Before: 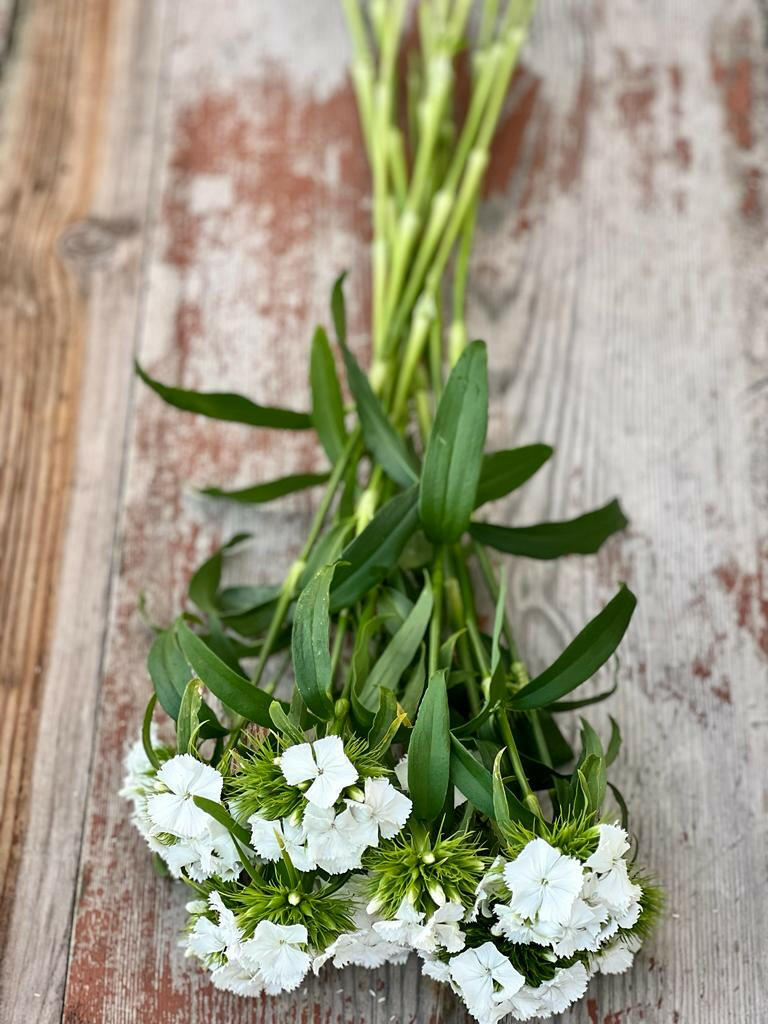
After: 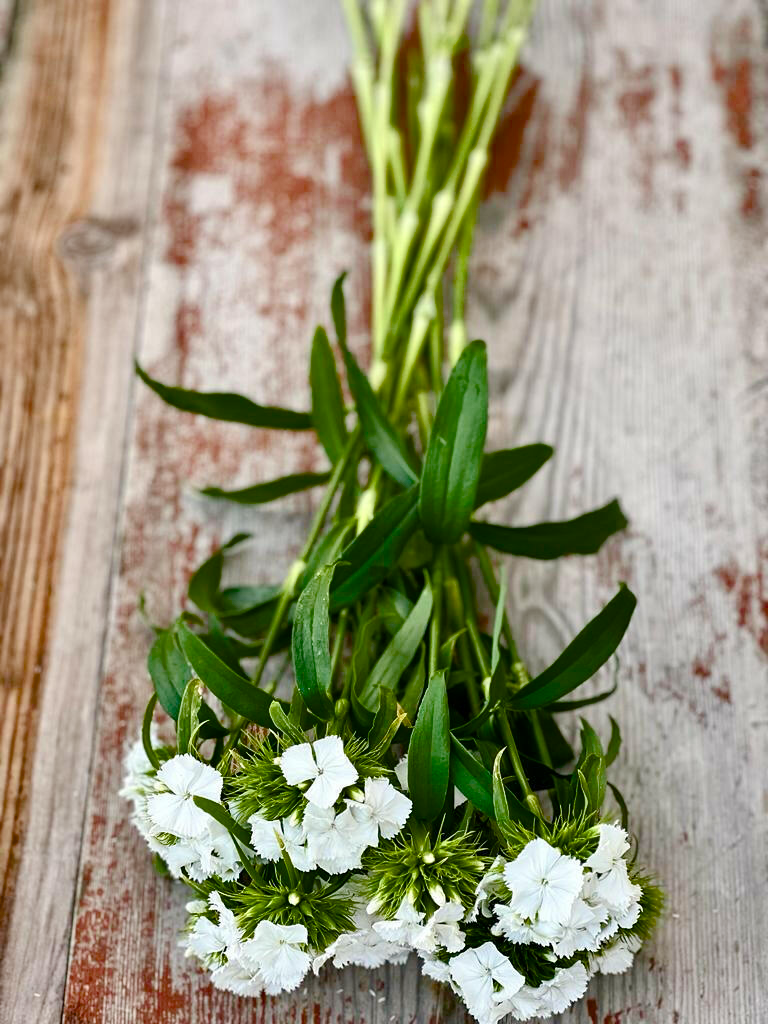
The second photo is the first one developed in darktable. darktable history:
color balance rgb: shadows lift › hue 85.79°, perceptual saturation grading › global saturation 0.802%, perceptual saturation grading › highlights -17.696%, perceptual saturation grading › mid-tones 33.549%, perceptual saturation grading › shadows 50.376%, global vibrance 15.879%, saturation formula JzAzBz (2021)
